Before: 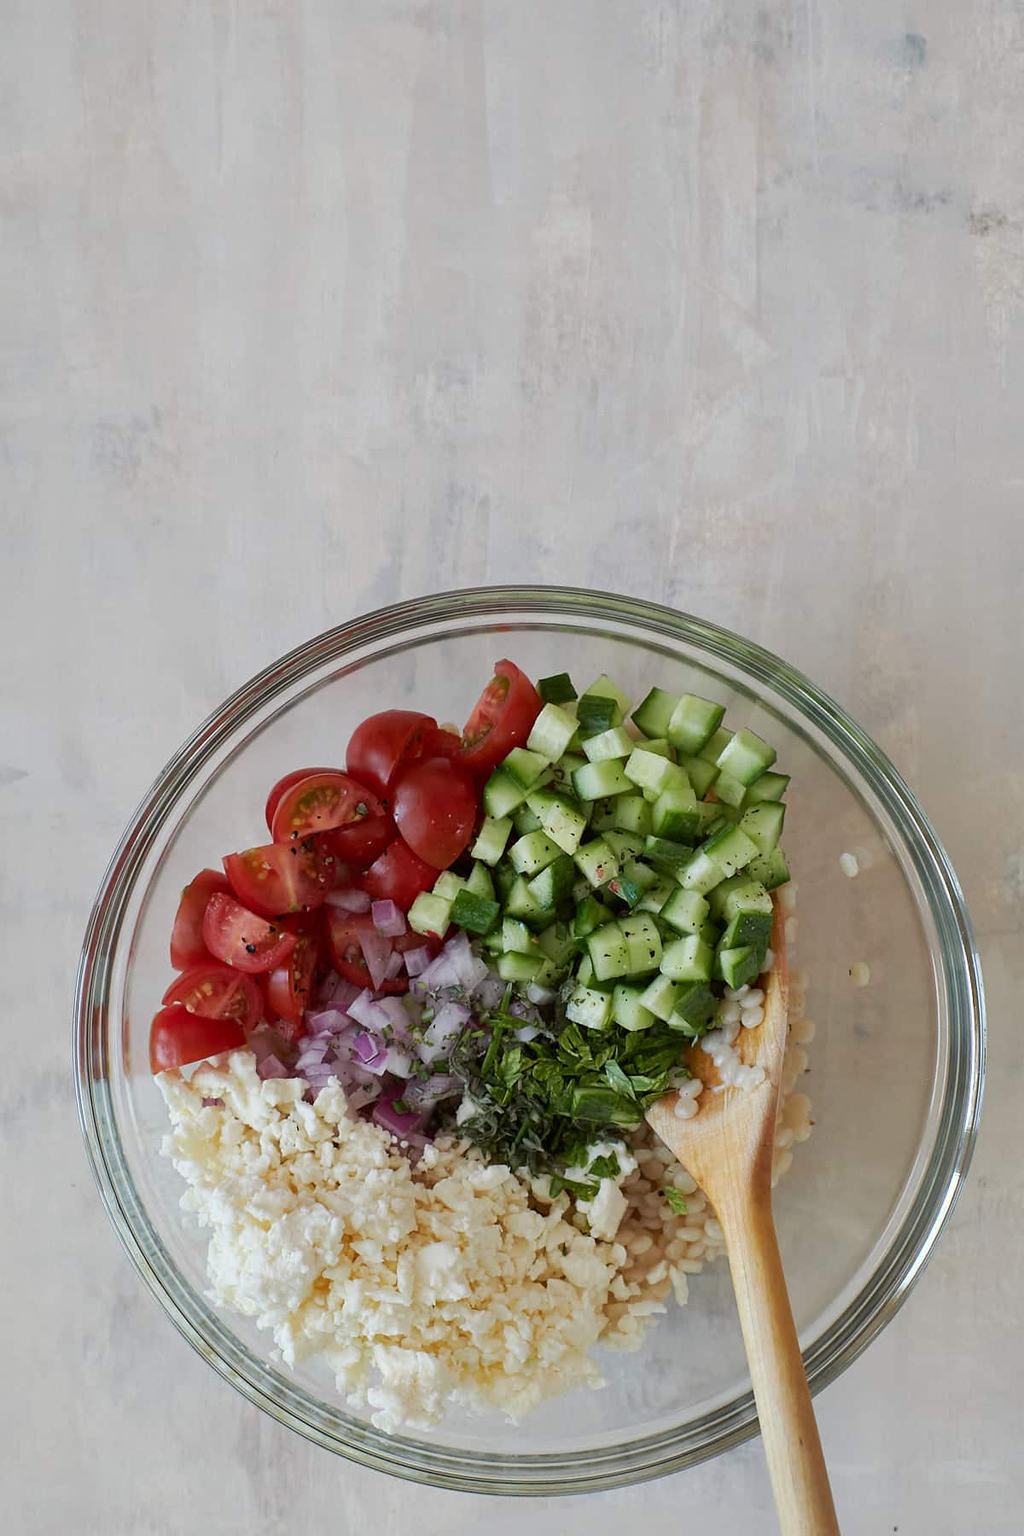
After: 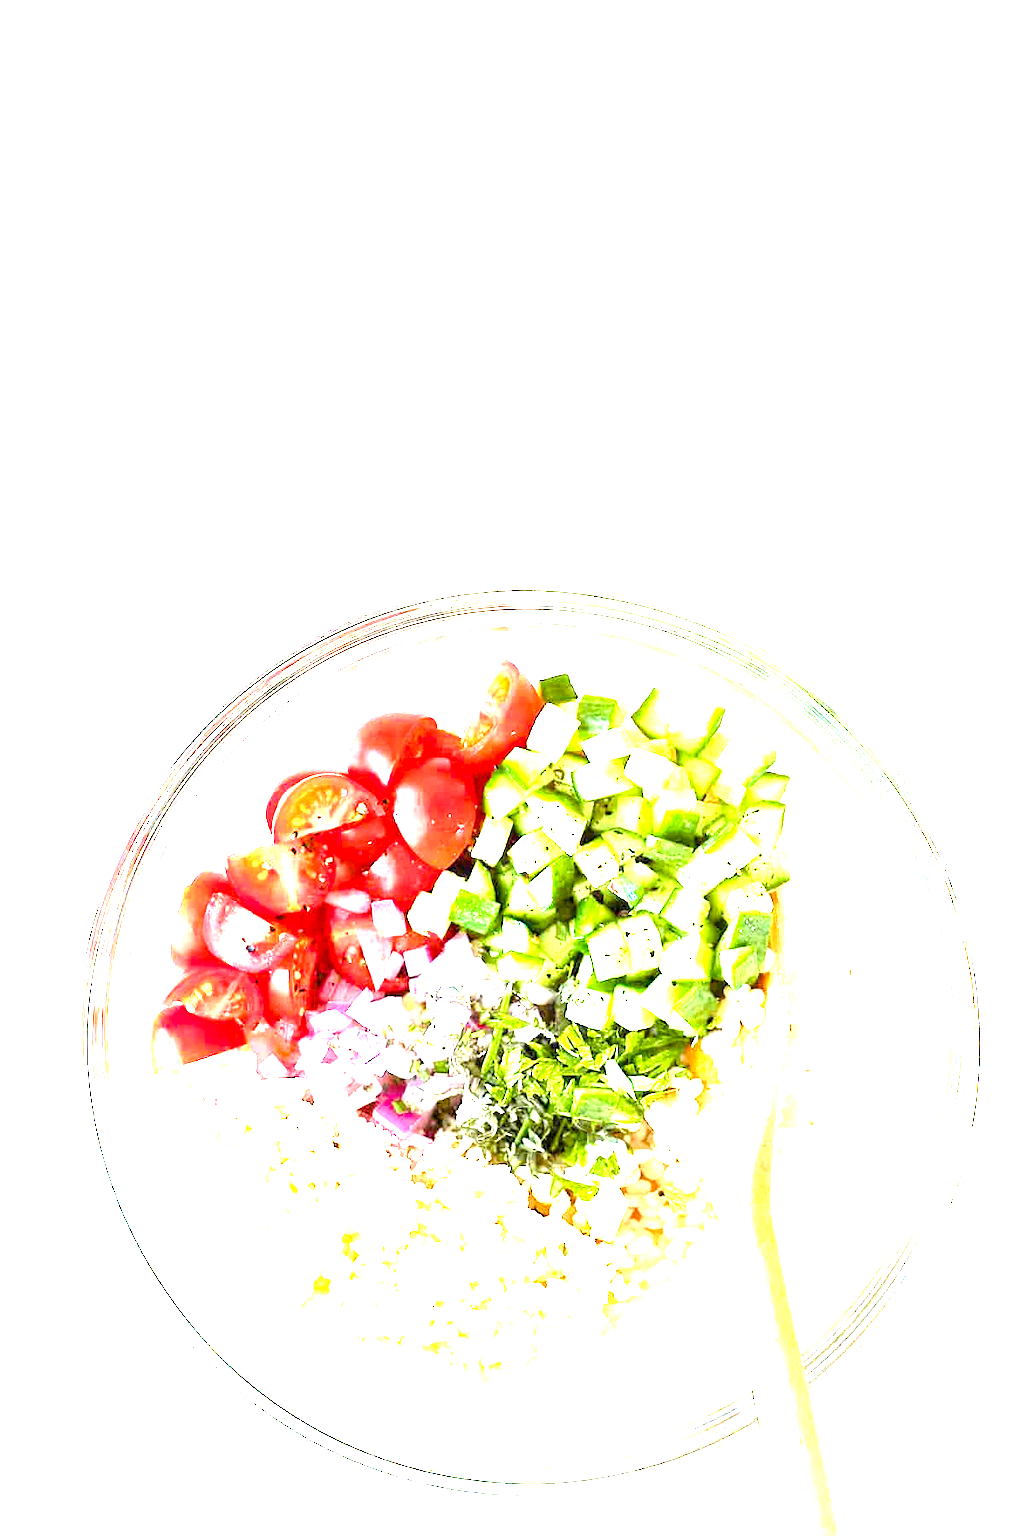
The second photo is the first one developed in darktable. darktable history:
exposure: exposure 3.095 EV, compensate highlight preservation false
color balance rgb: power › hue 72.27°, perceptual saturation grading › global saturation 20%, perceptual saturation grading › highlights -13.997%, perceptual saturation grading › shadows 49.308%, global vibrance 14.919%
tone equalizer: -8 EV -1.07 EV, -7 EV -1 EV, -6 EV -0.897 EV, -5 EV -0.572 EV, -3 EV 0.597 EV, -2 EV 0.881 EV, -1 EV 0.989 EV, +0 EV 1.05 EV
